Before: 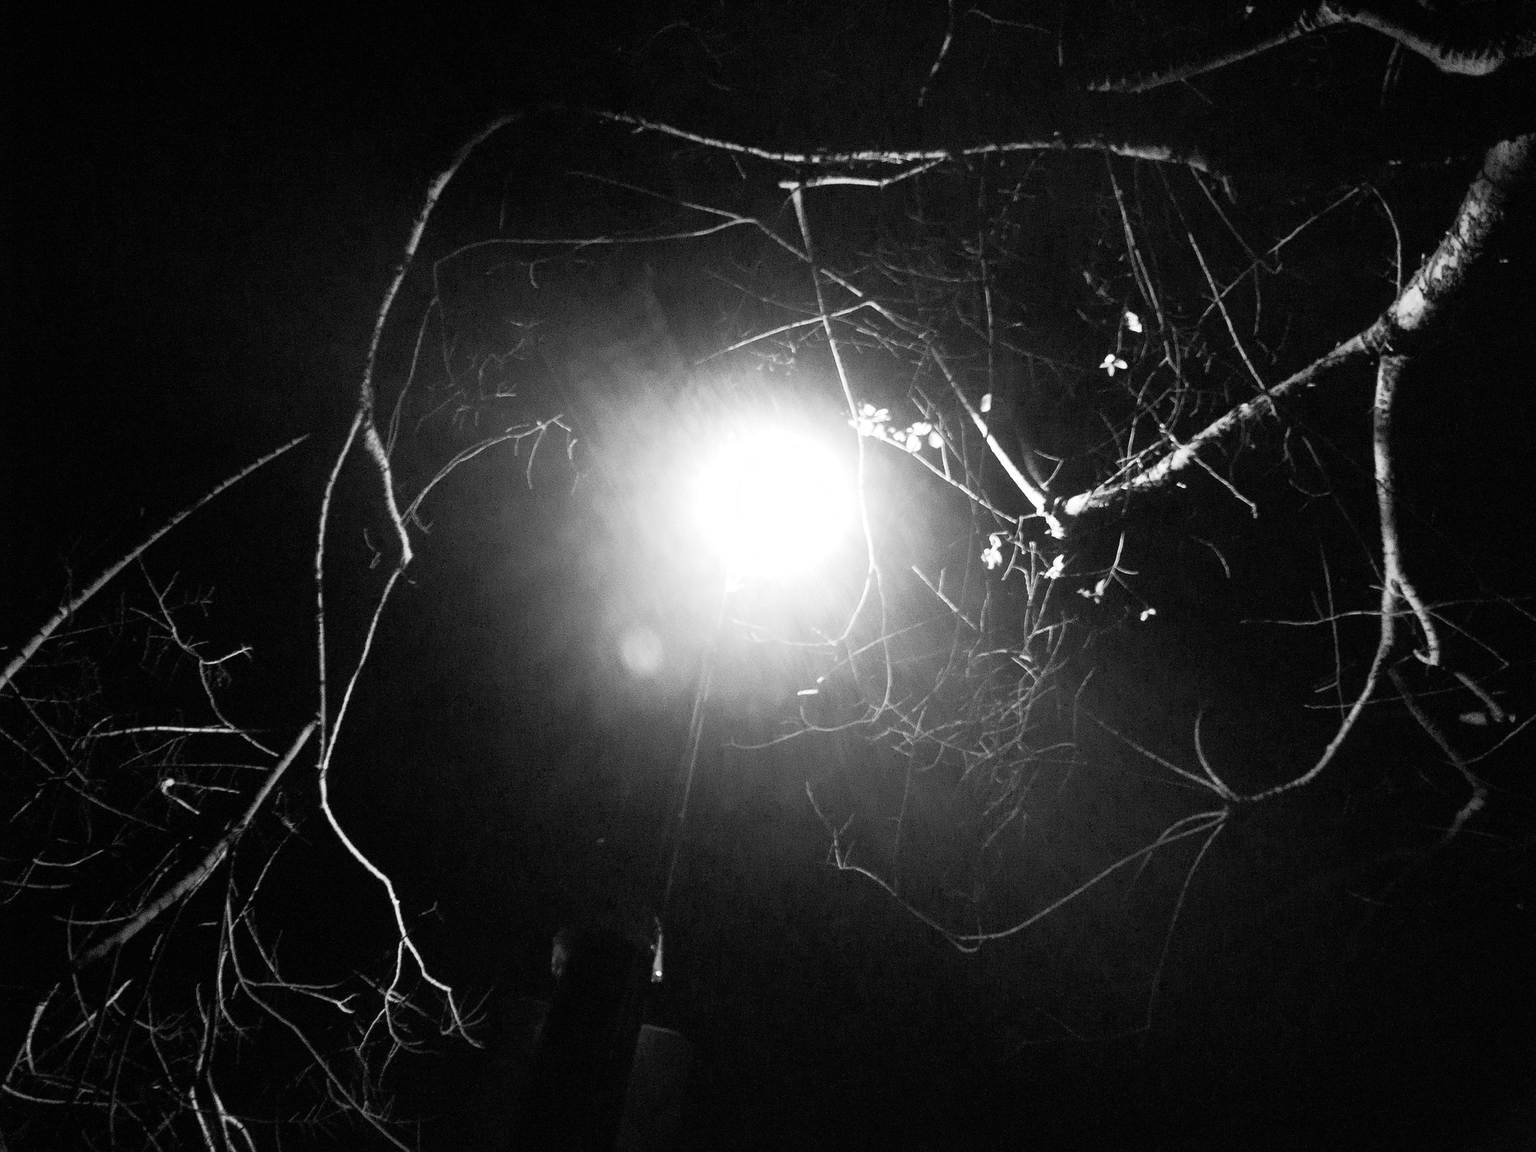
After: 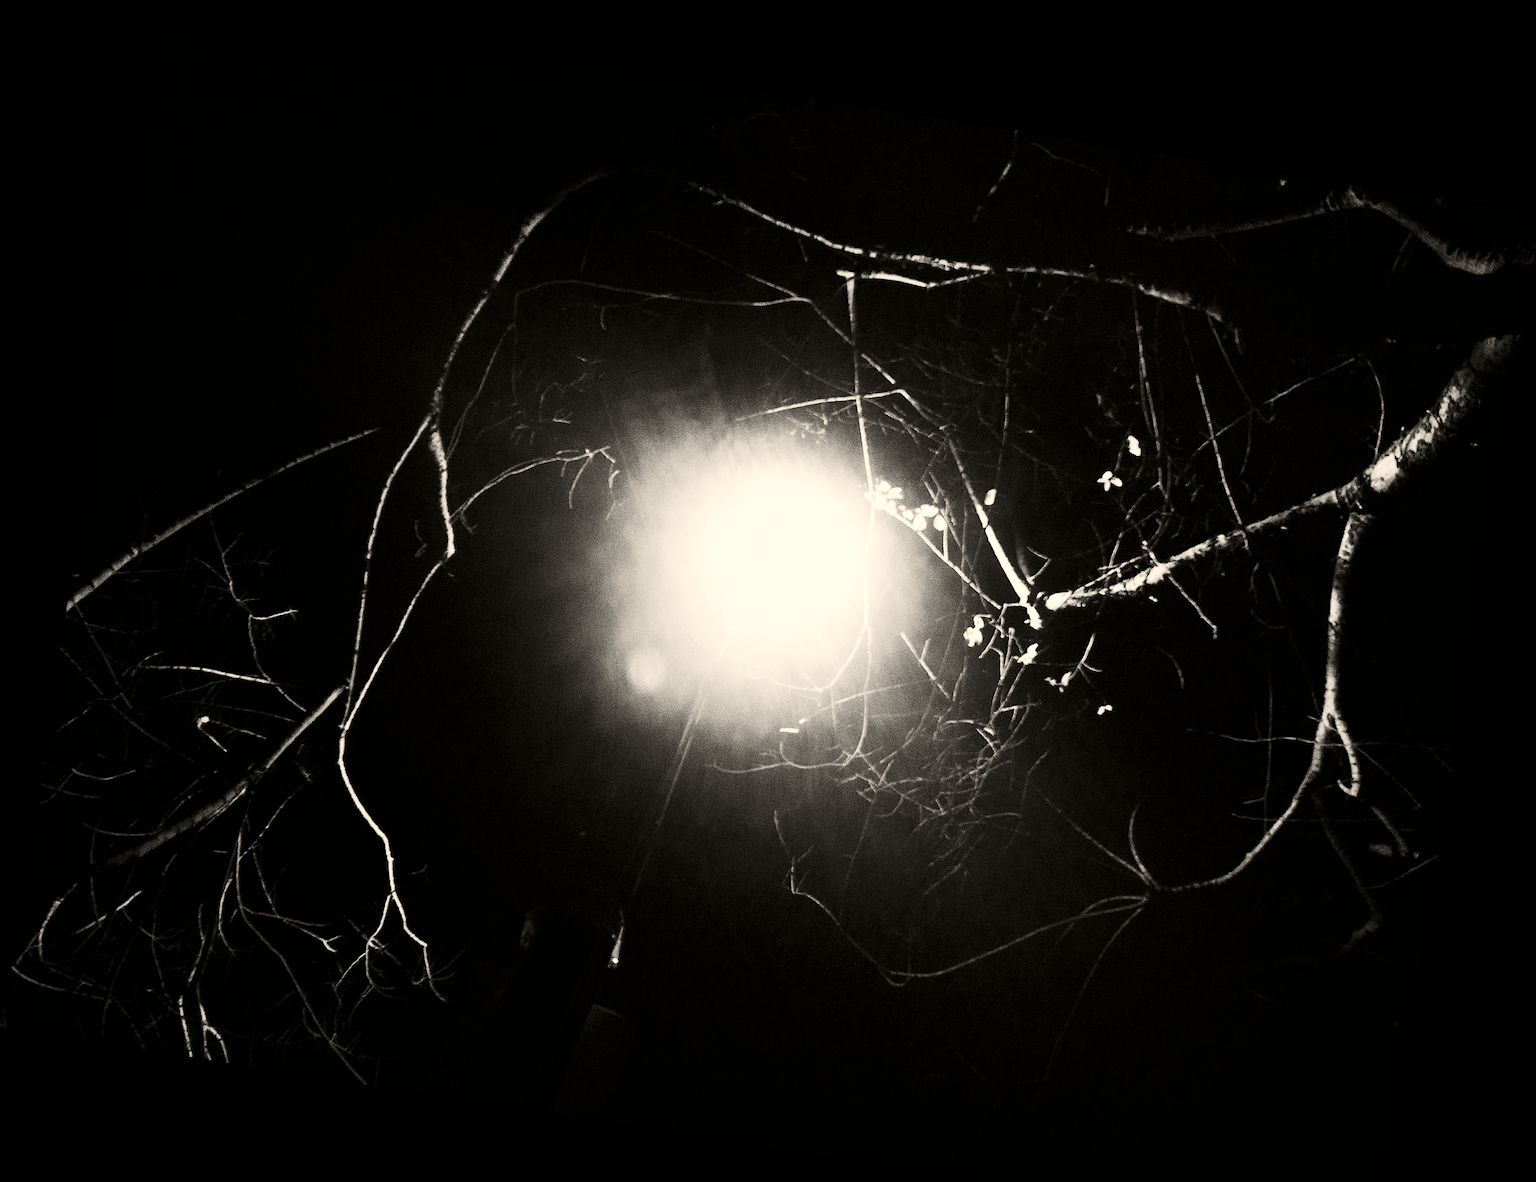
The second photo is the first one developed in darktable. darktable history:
white balance: red 1.045, blue 0.932
crop: top 0.448%, right 0.264%, bottom 5.045%
contrast brightness saturation: contrast 0.32, brightness -0.08, saturation 0.17
rotate and perspective: rotation 9.12°, automatic cropping off
